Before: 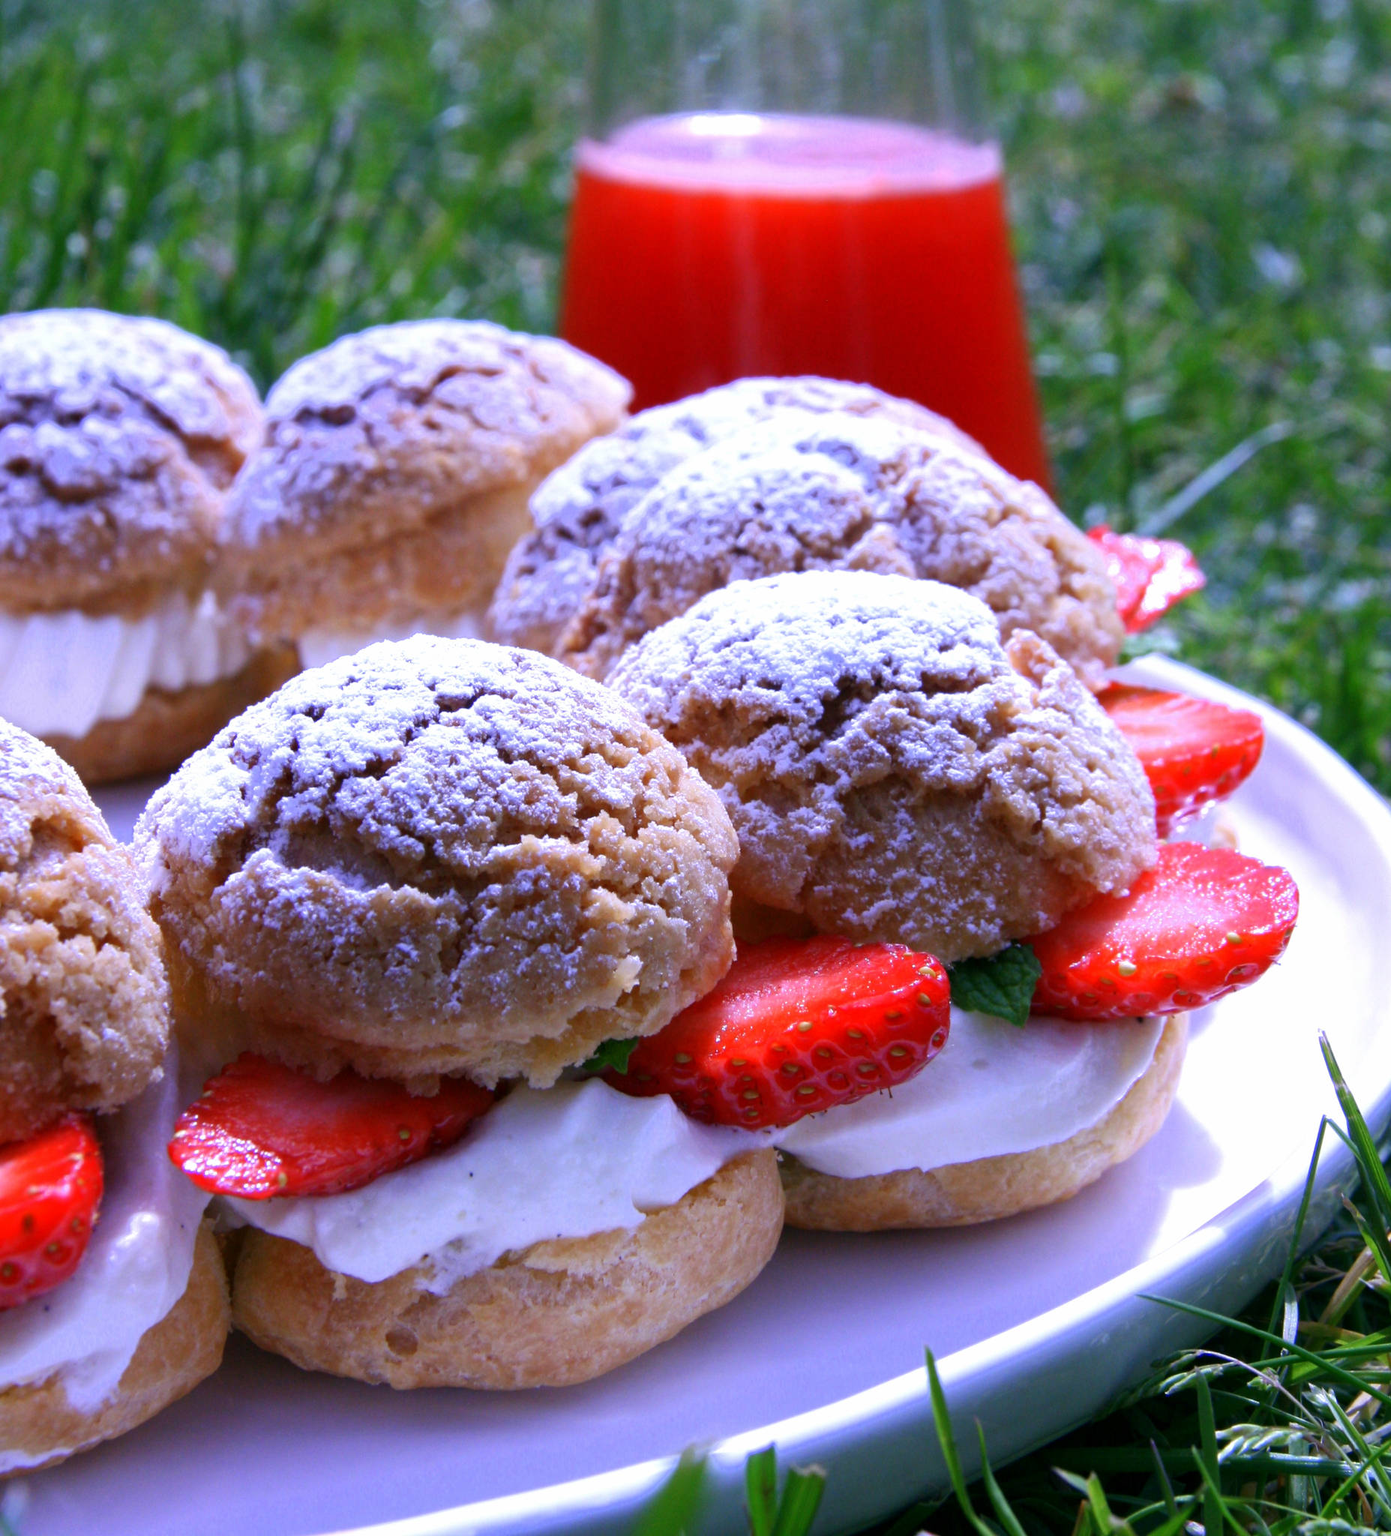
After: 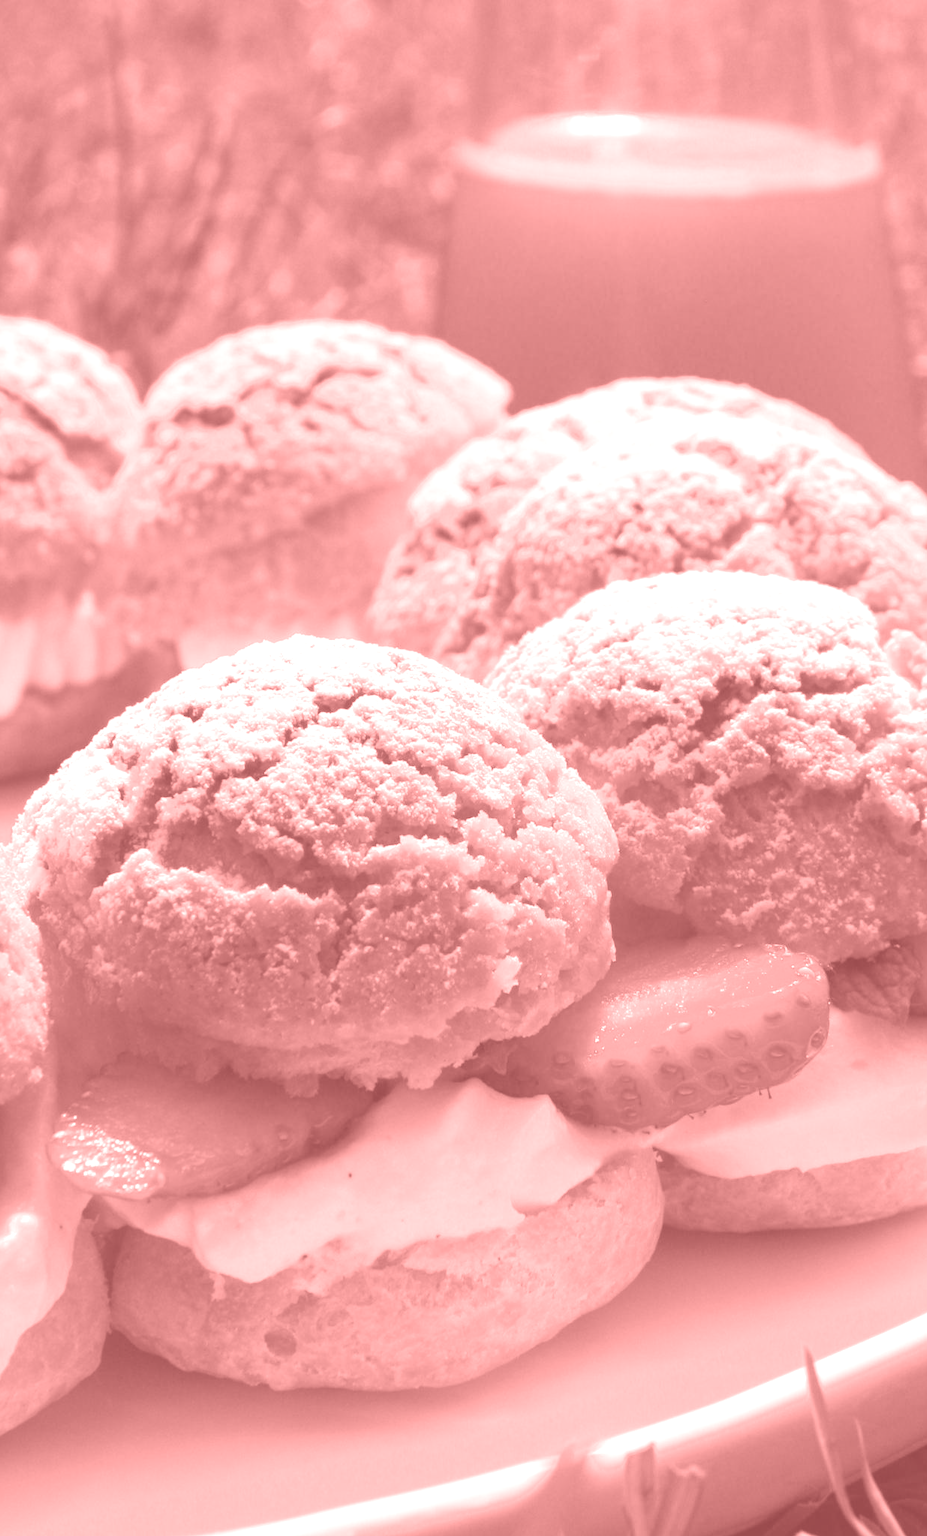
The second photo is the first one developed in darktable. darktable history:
crop and rotate: left 8.786%, right 24.548%
colorize: saturation 51%, source mix 50.67%, lightness 50.67%
exposure: black level correction 0, exposure 1.2 EV, compensate highlight preservation false
